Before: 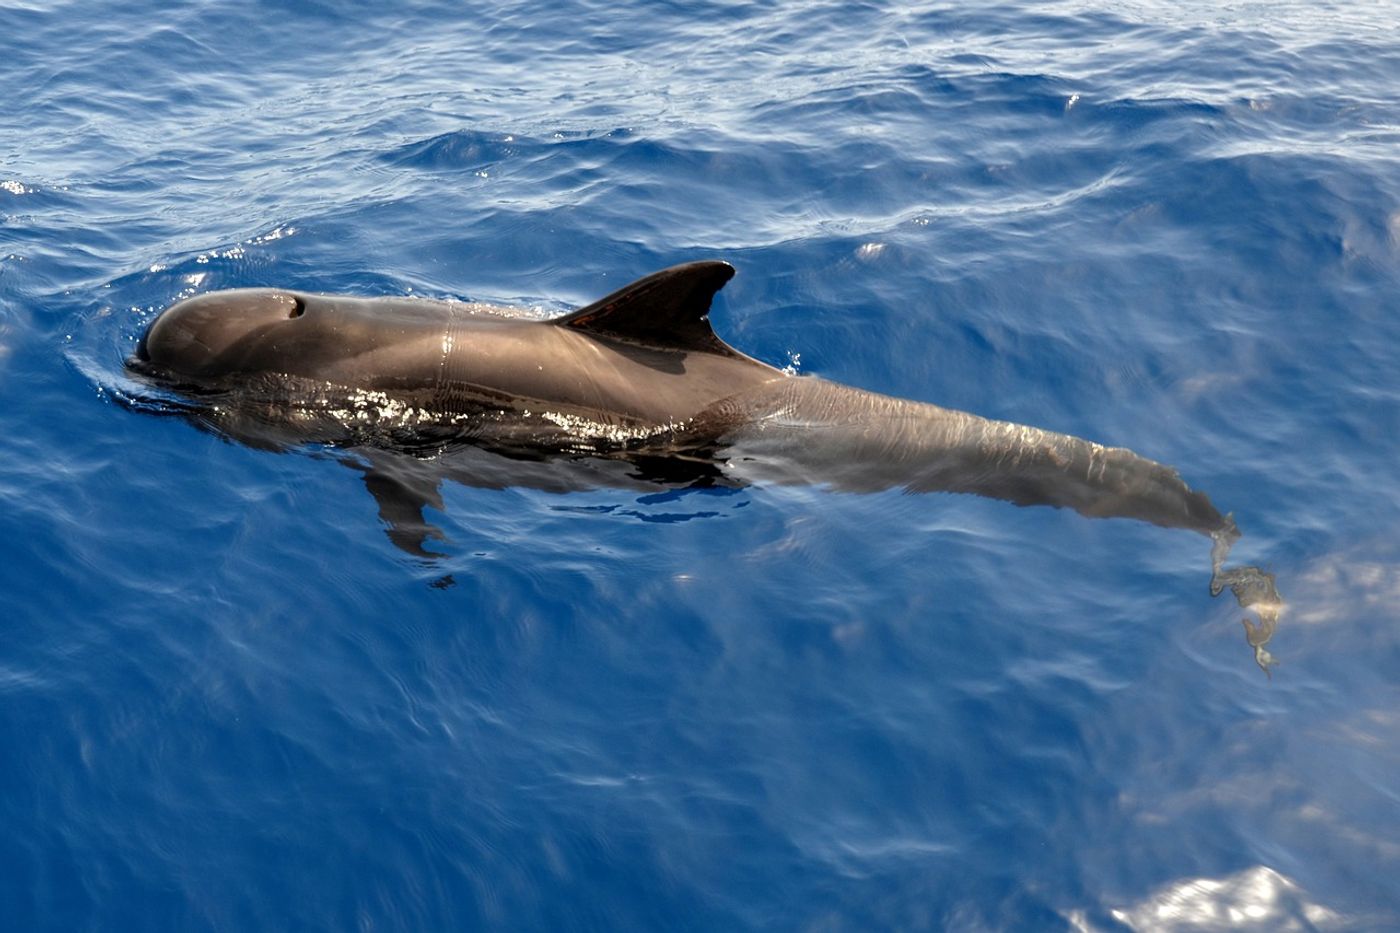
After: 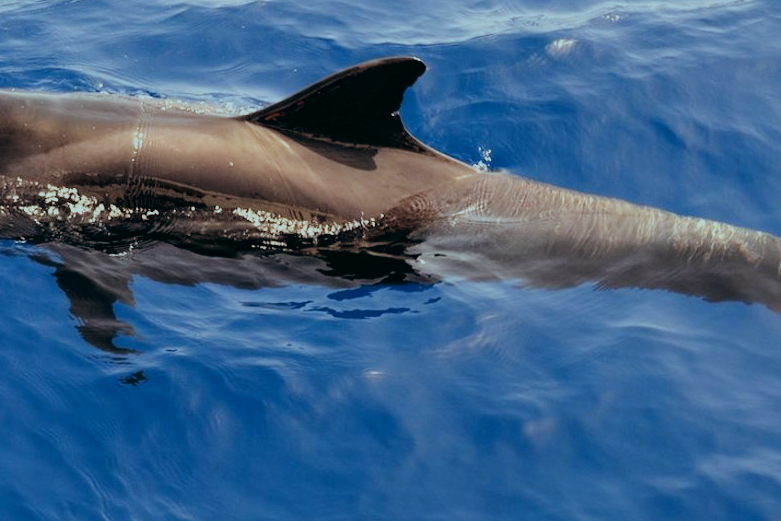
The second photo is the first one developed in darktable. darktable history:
exposure: compensate highlight preservation false
contrast brightness saturation: contrast 0.04, saturation 0.07
filmic rgb: black relative exposure -7.32 EV, white relative exposure 5.09 EV, hardness 3.2
crop and rotate: left 22.13%, top 22.054%, right 22.026%, bottom 22.102%
color balance: lift [1.003, 0.993, 1.001, 1.007], gamma [1.018, 1.072, 0.959, 0.928], gain [0.974, 0.873, 1.031, 1.127]
